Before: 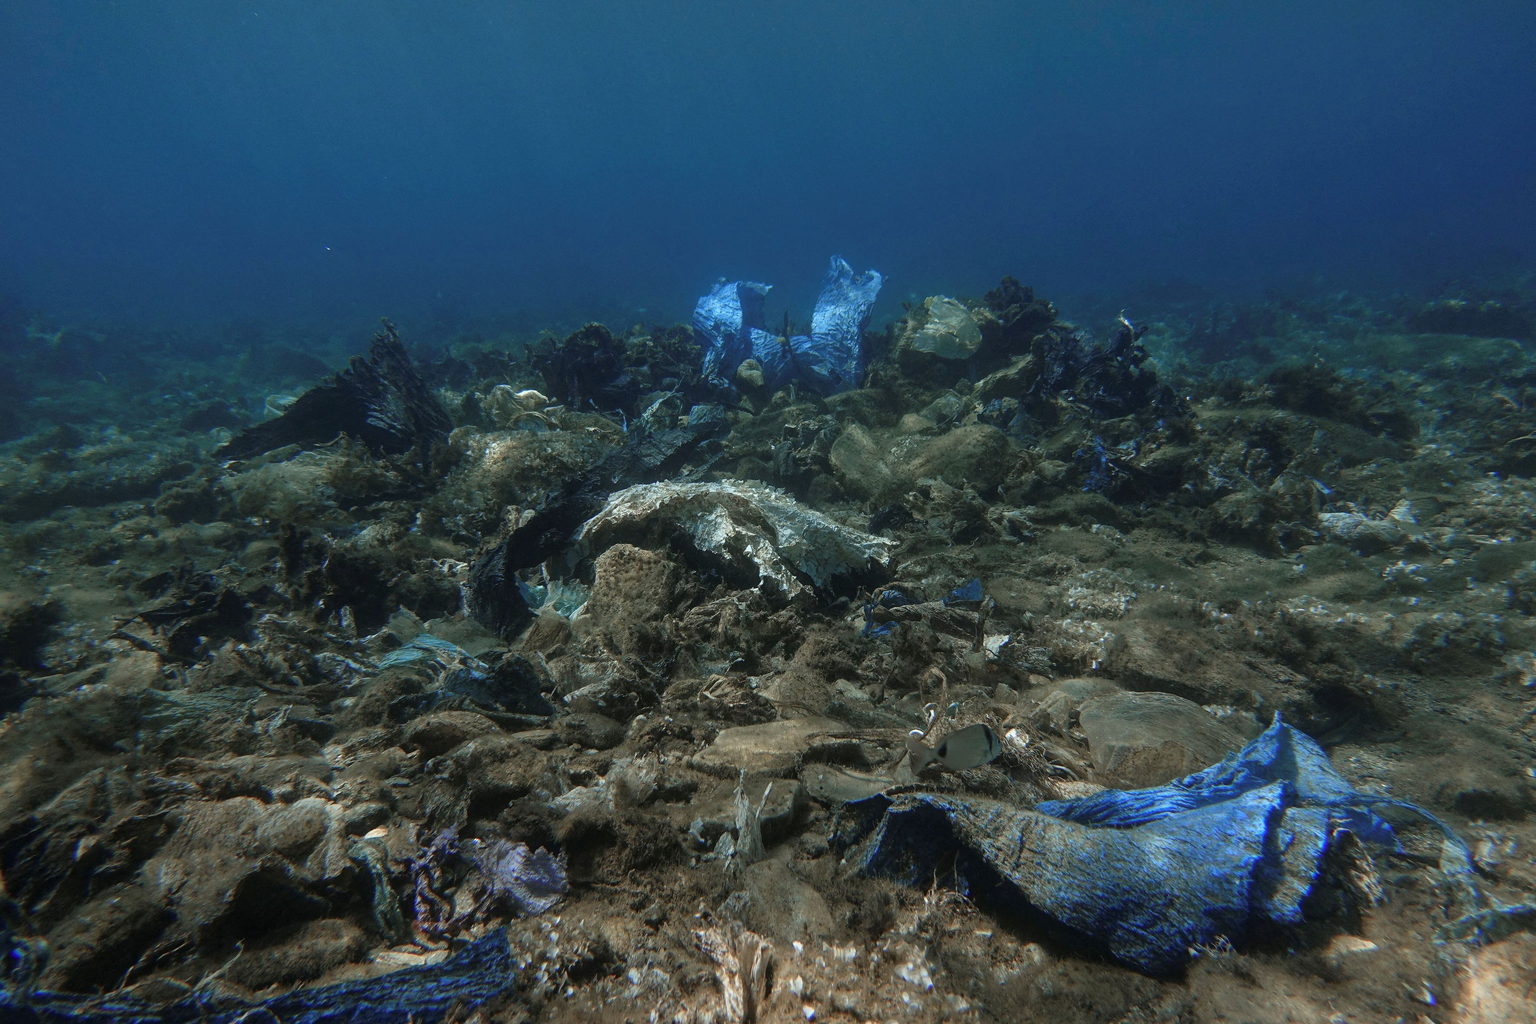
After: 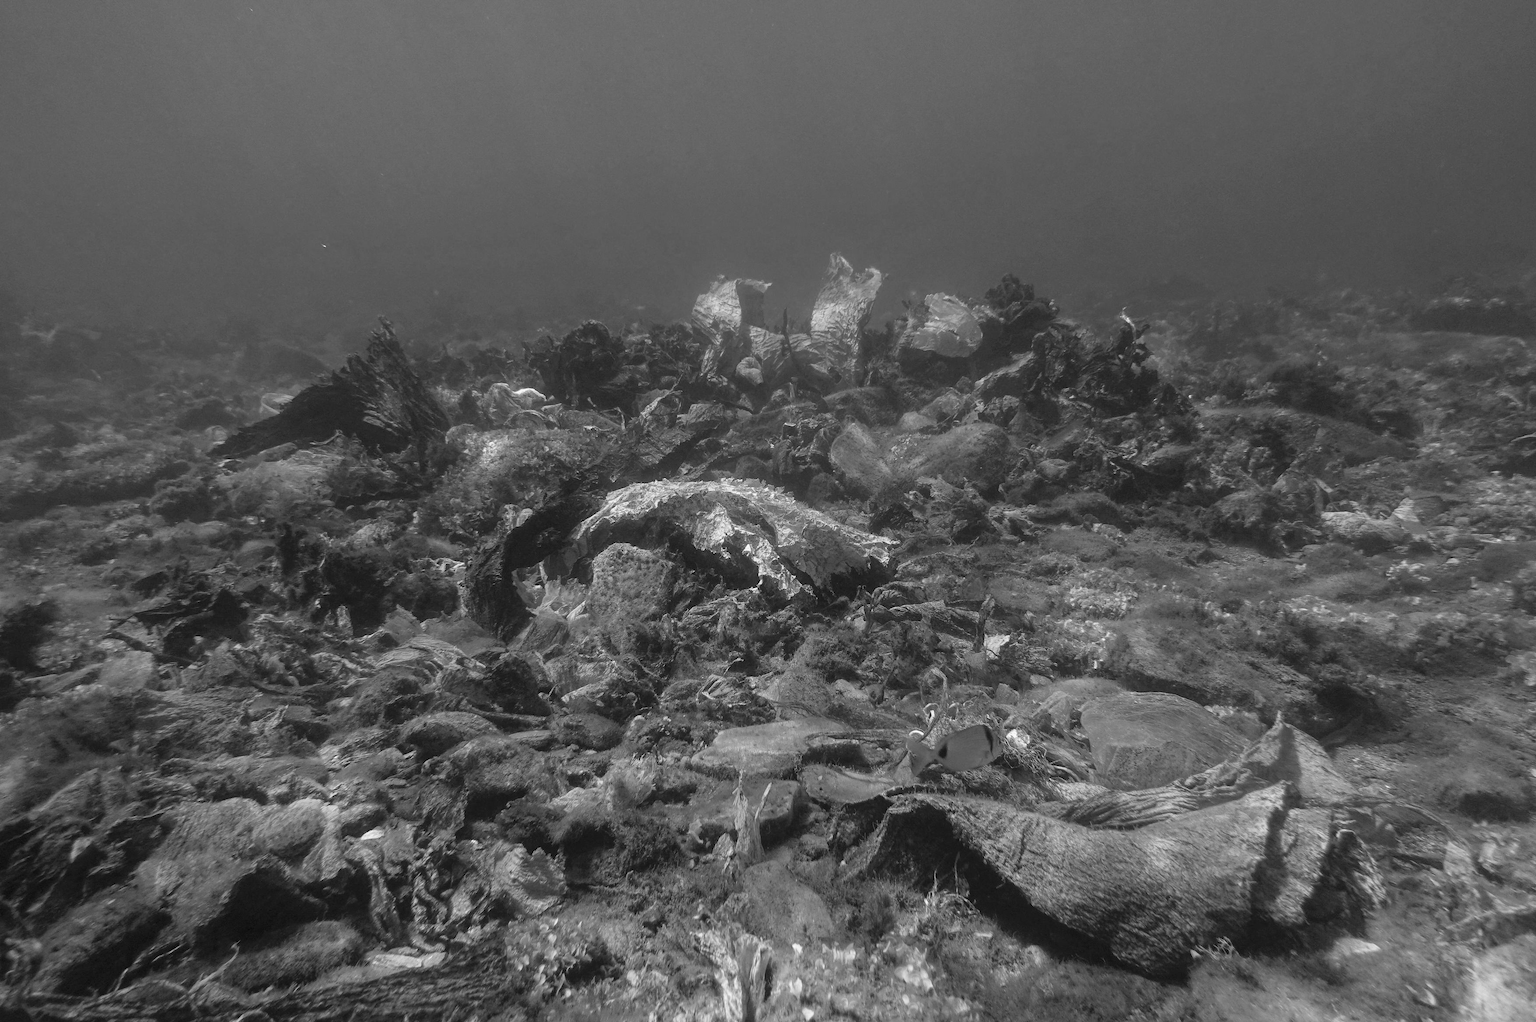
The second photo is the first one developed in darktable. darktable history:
monochrome: on, module defaults
crop: left 0.434%, top 0.485%, right 0.244%, bottom 0.386%
contrast brightness saturation: brightness 0.15
